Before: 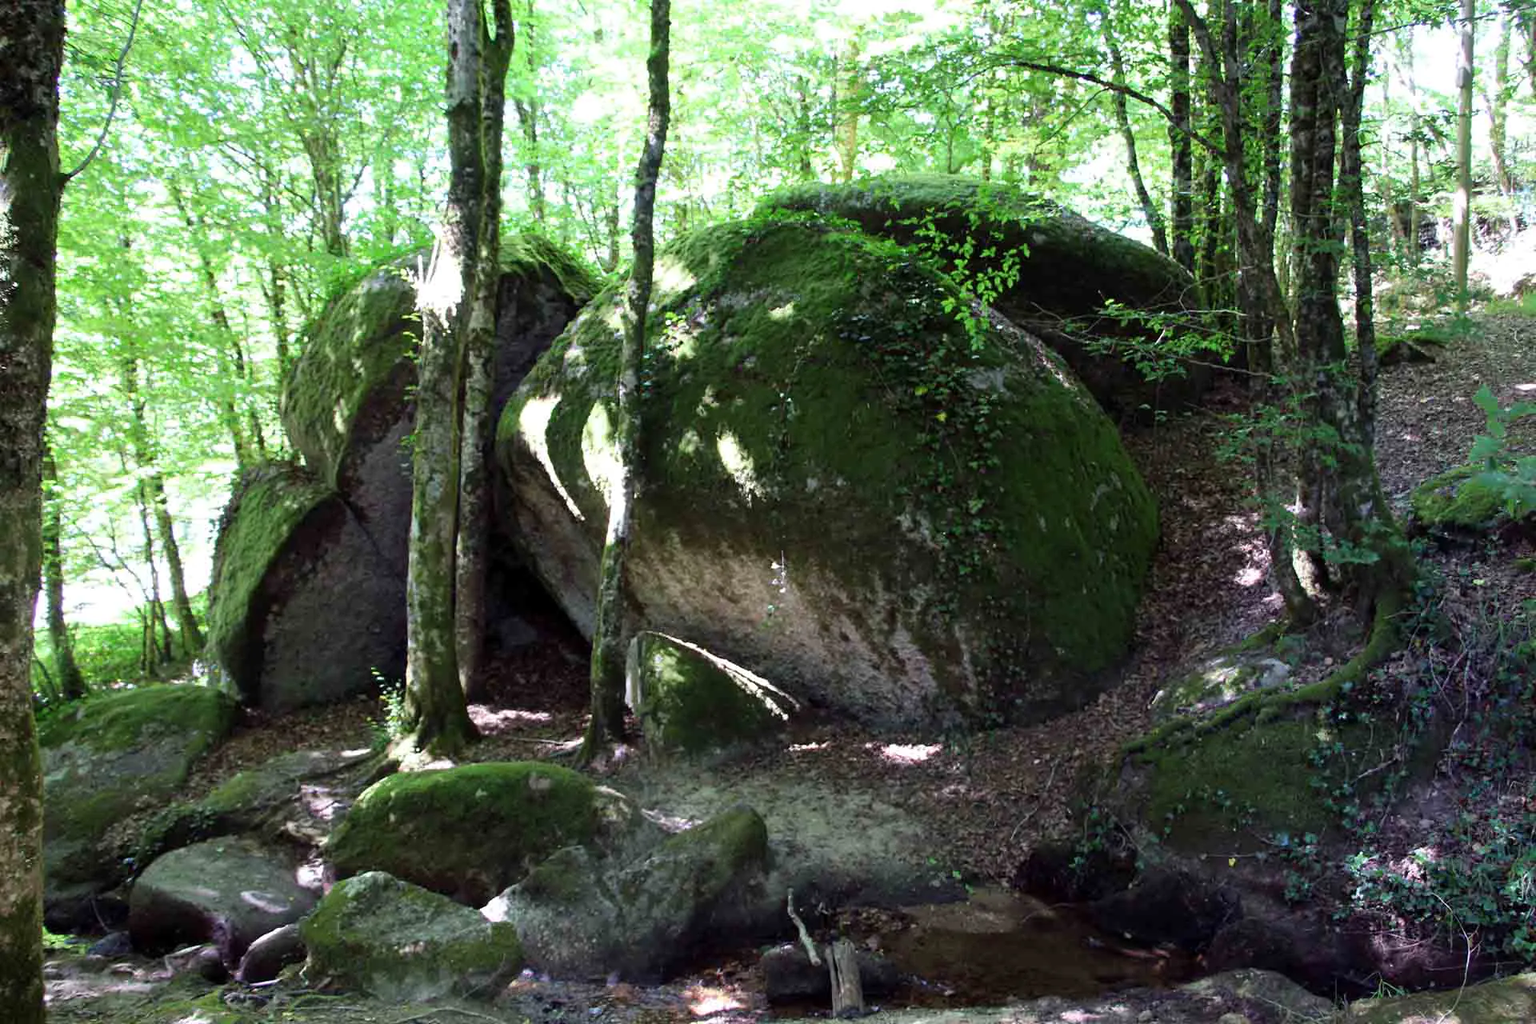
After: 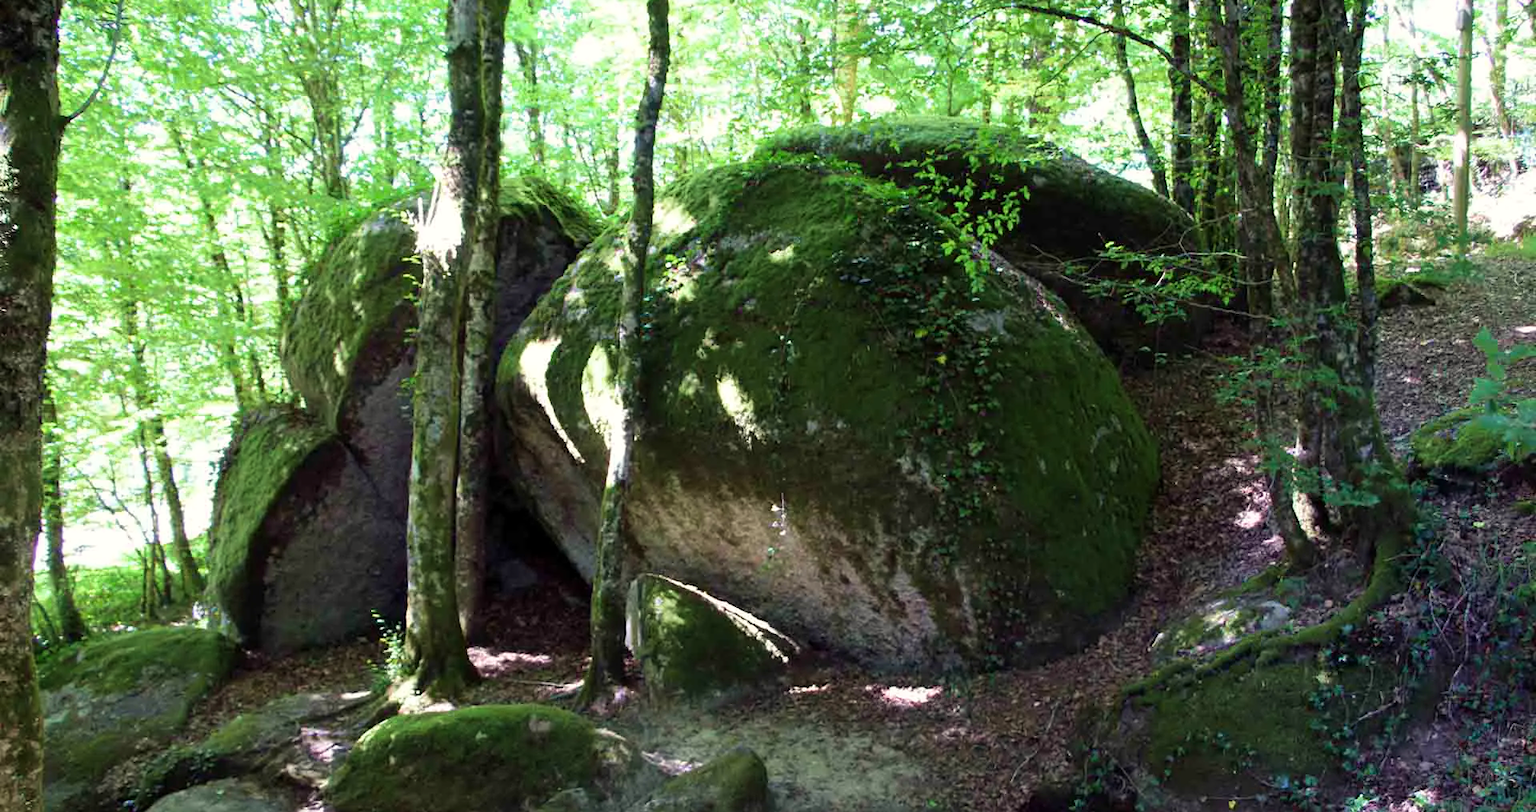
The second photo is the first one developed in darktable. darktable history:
crop and rotate: top 5.648%, bottom 14.911%
color correction: highlights b* 3.05
velvia: on, module defaults
